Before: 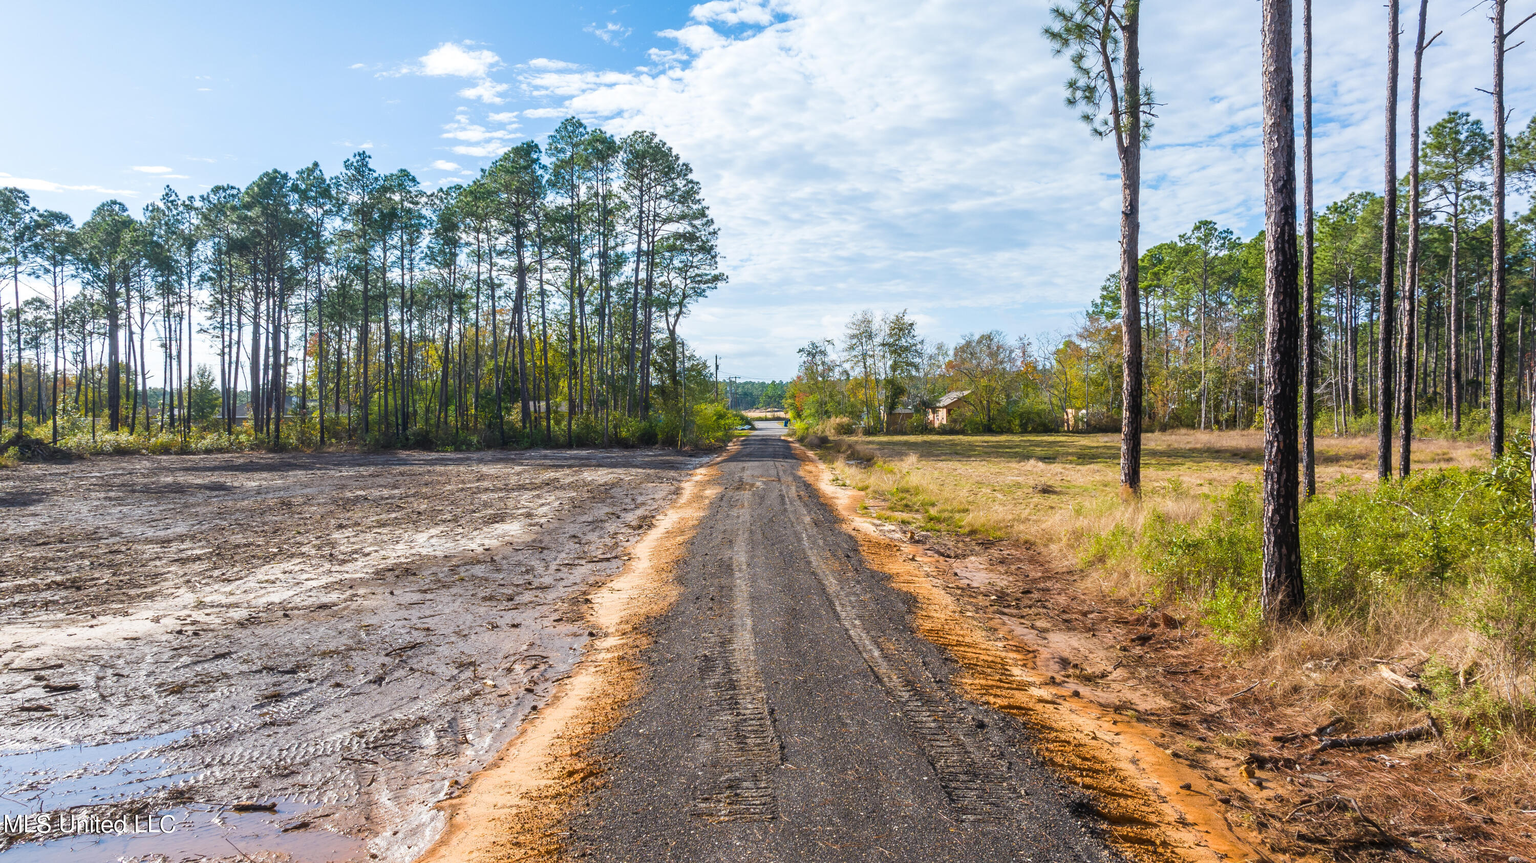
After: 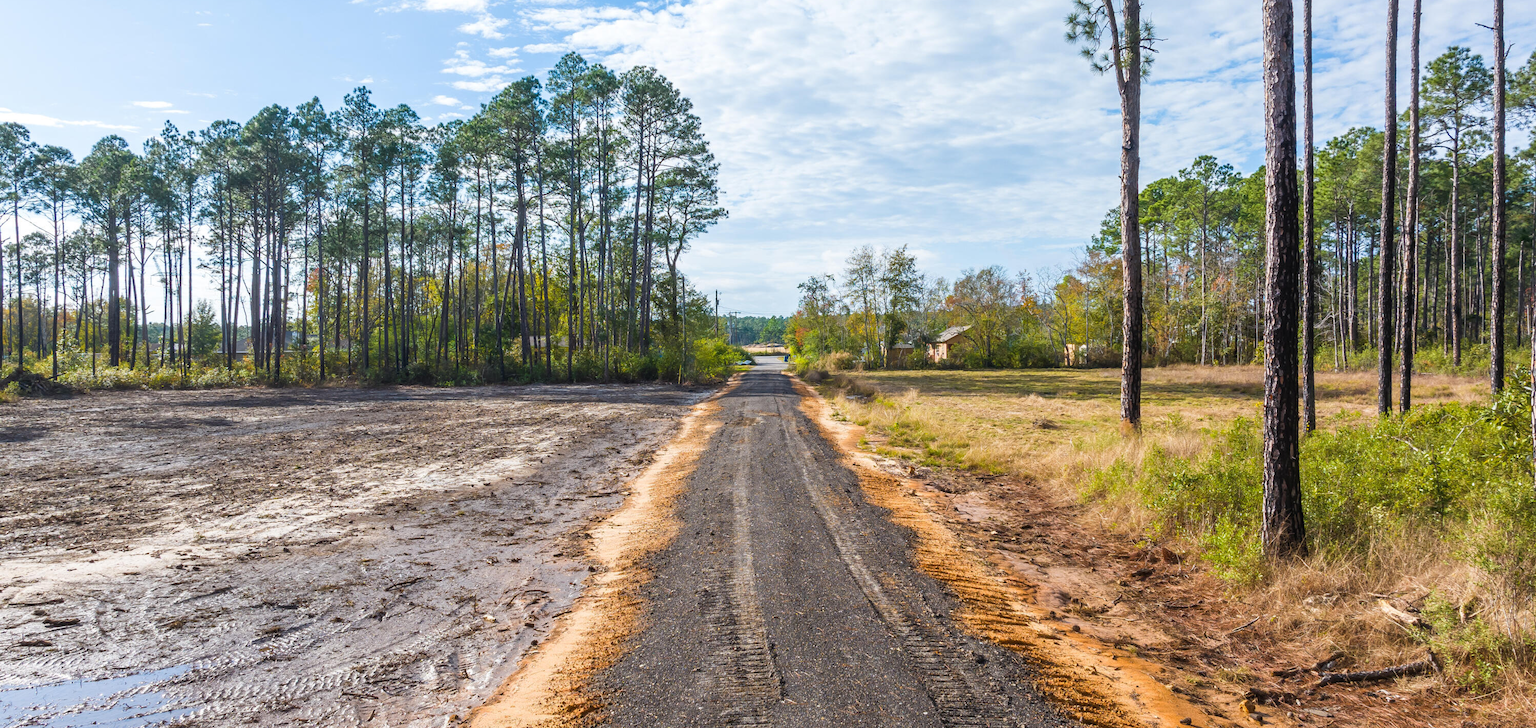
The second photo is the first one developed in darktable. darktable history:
crop: top 7.587%, bottom 7.903%
